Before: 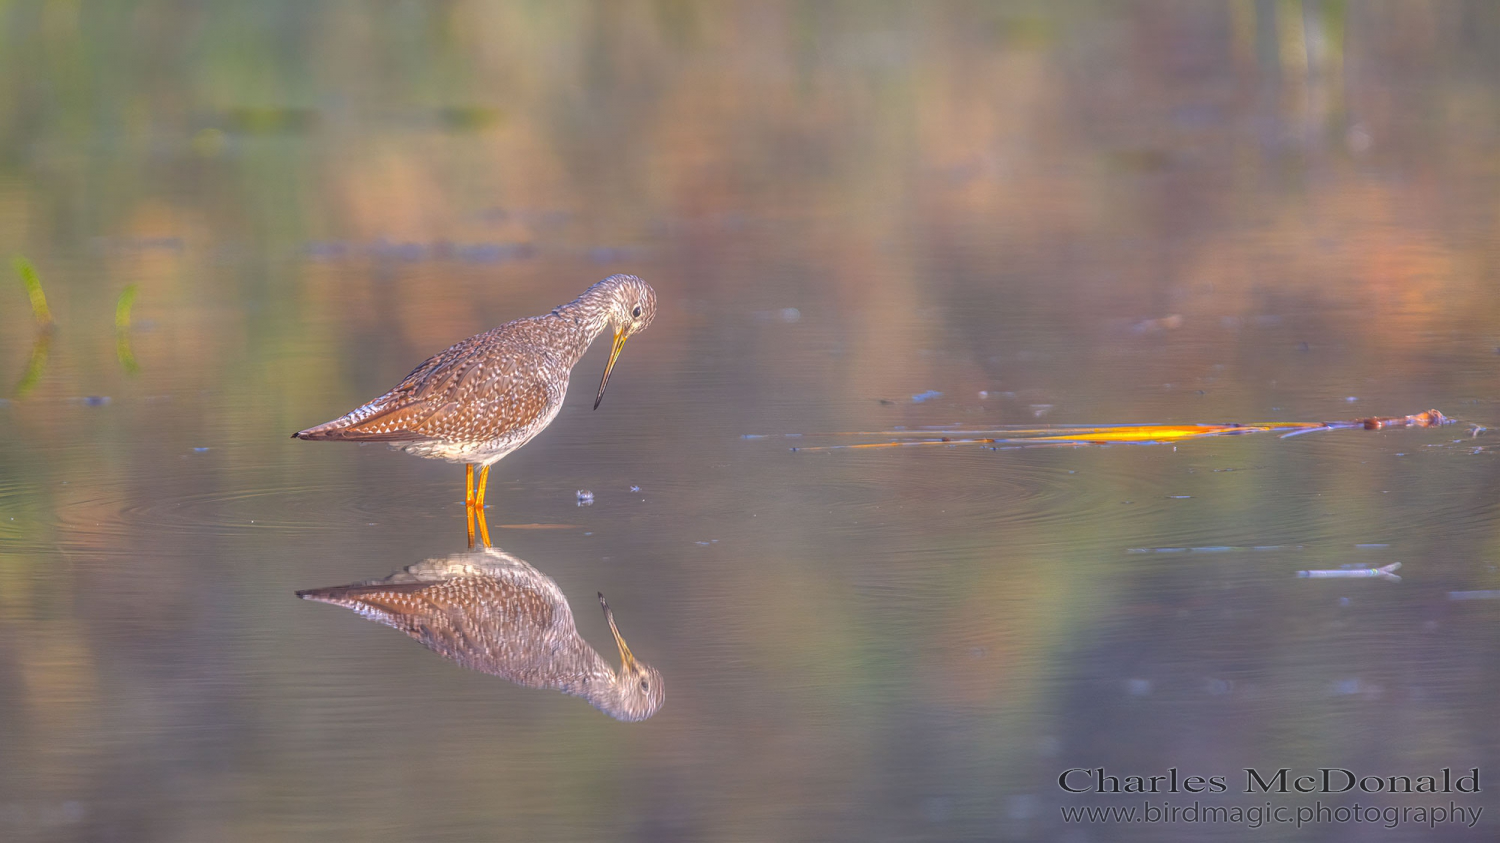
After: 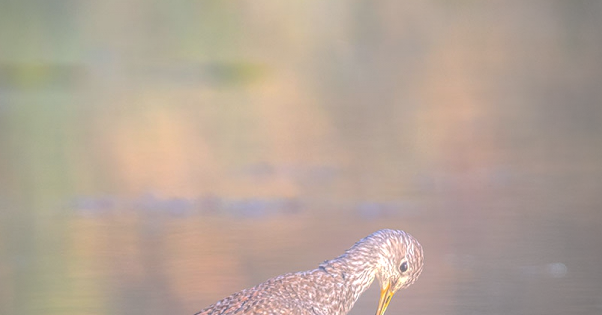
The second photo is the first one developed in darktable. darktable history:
contrast brightness saturation: brightness 0.985
local contrast: on, module defaults
crop: left 15.559%, top 5.436%, right 44.291%, bottom 57.166%
vignetting: fall-off start 71.43%, center (-0.148, 0.011), unbound false
levels: levels [0, 0.618, 1]
